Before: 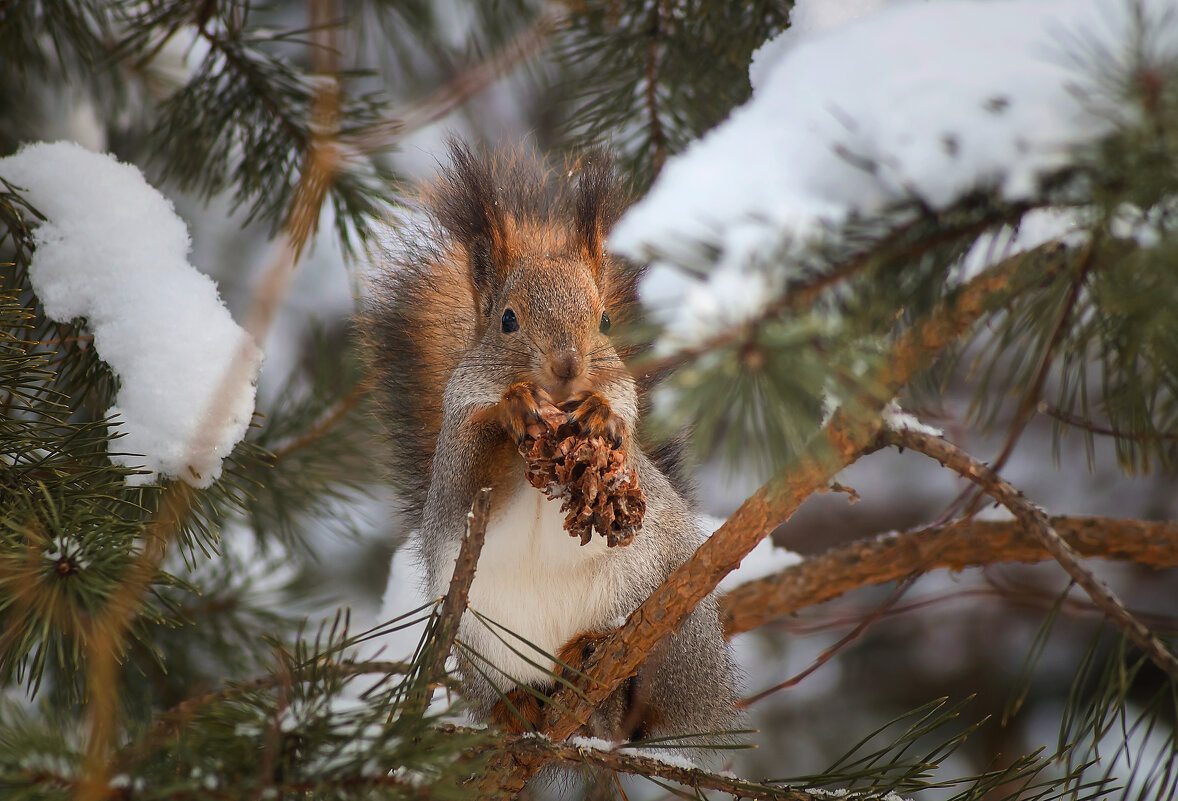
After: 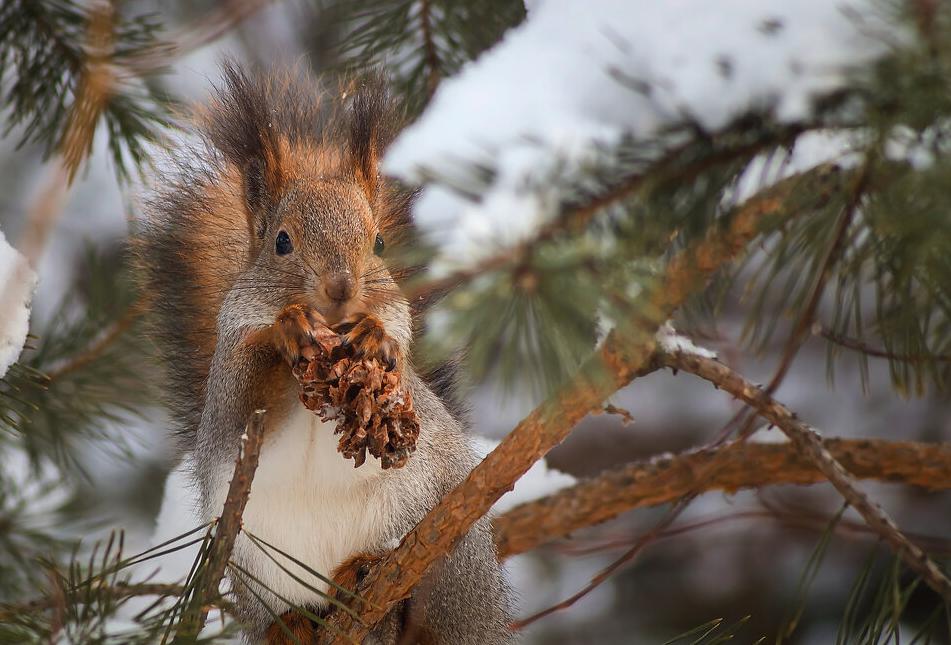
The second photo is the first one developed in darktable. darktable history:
crop: left 19.191%, top 9.762%, right 0%, bottom 9.592%
